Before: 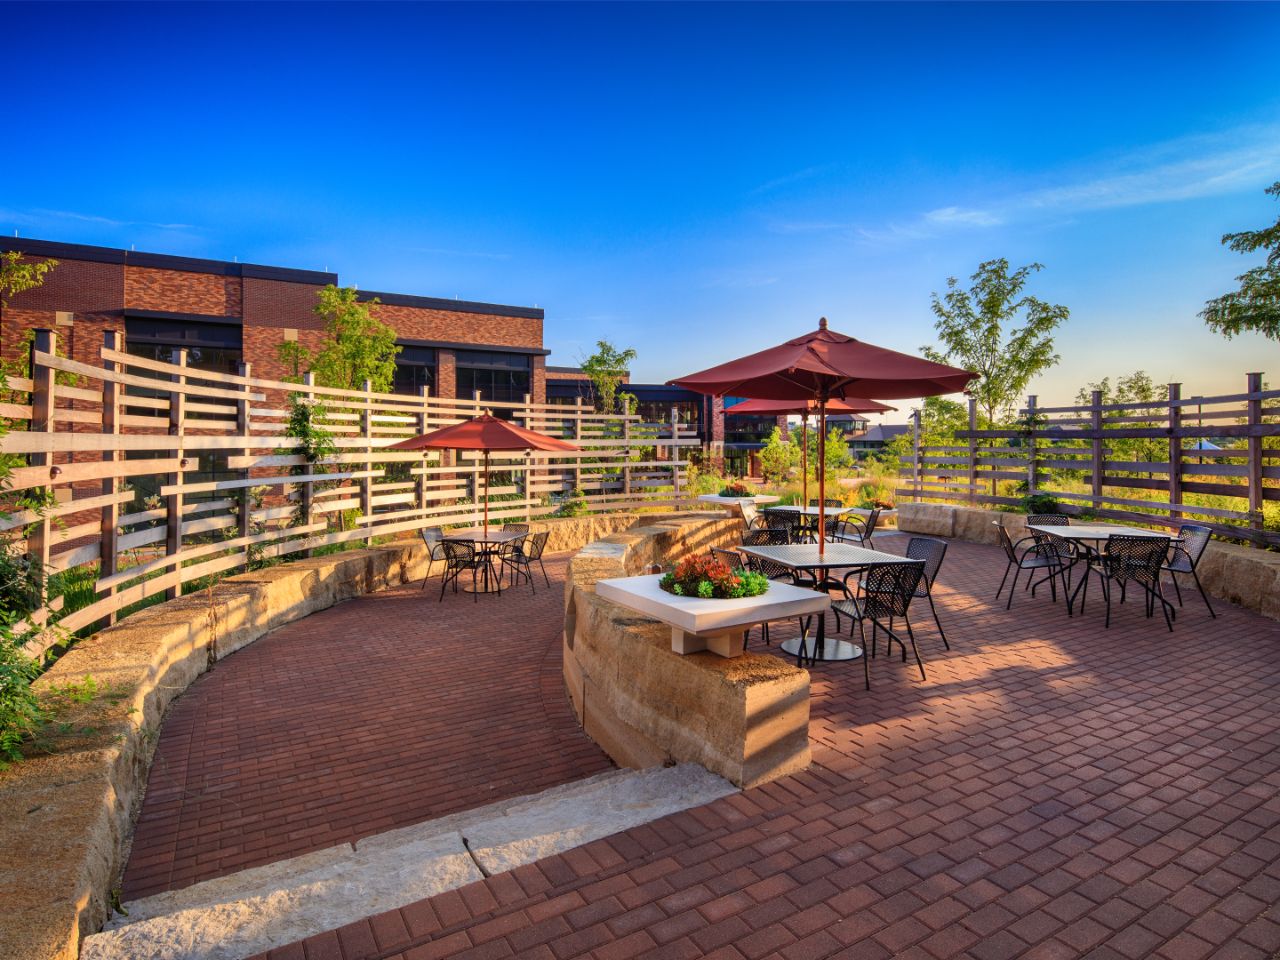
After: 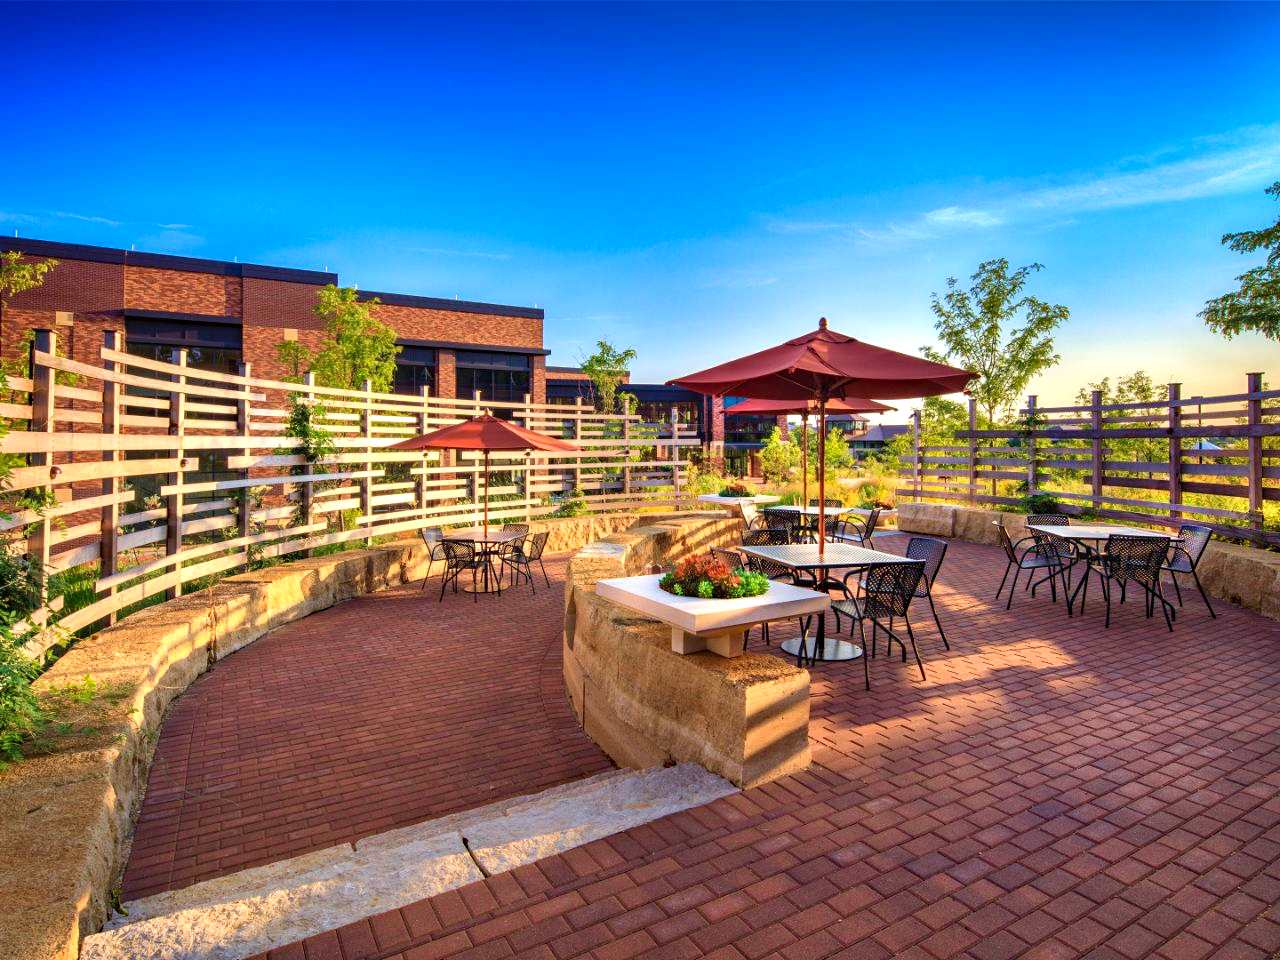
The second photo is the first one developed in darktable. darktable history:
exposure: black level correction 0, exposure 0.5 EV, compensate highlight preservation false
haze removal: strength 0.29, distance 0.25, compatibility mode true, adaptive false
velvia: strength 36.57%
